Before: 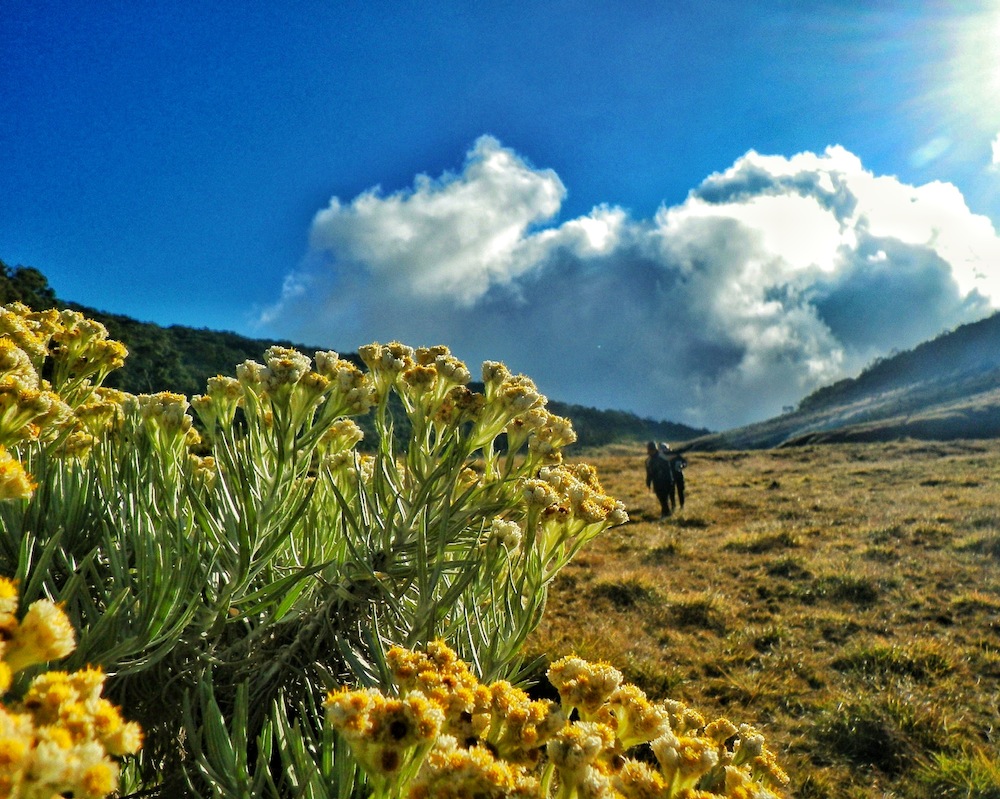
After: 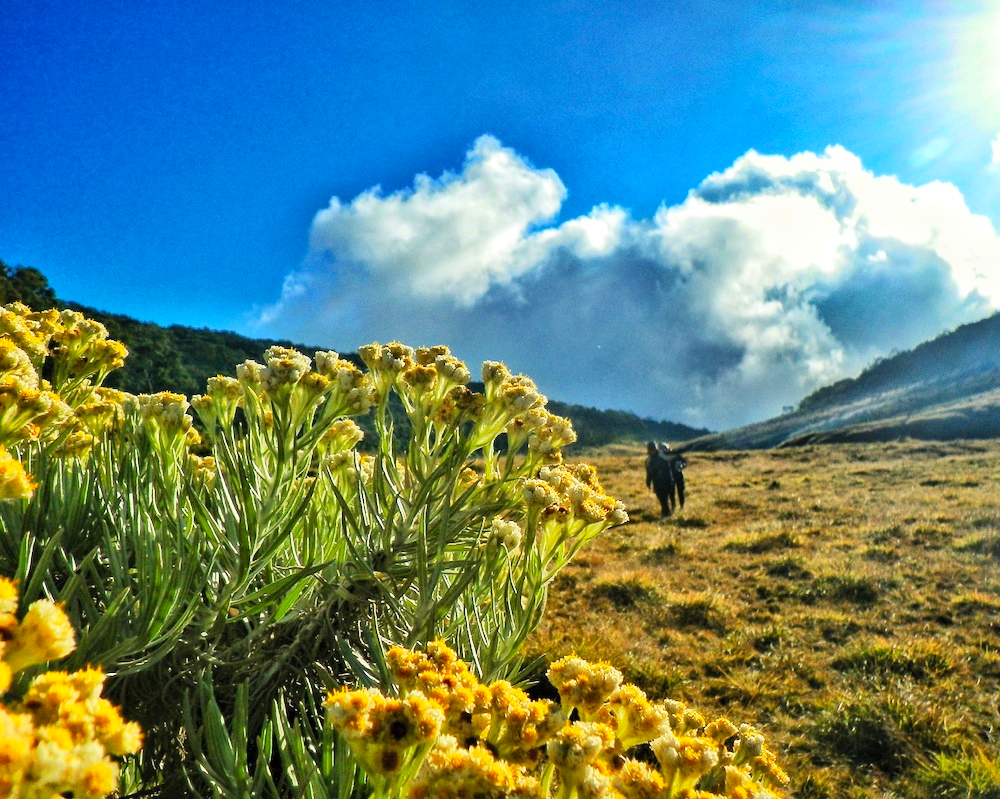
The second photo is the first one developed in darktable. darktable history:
contrast brightness saturation: contrast 0.197, brightness 0.164, saturation 0.225
